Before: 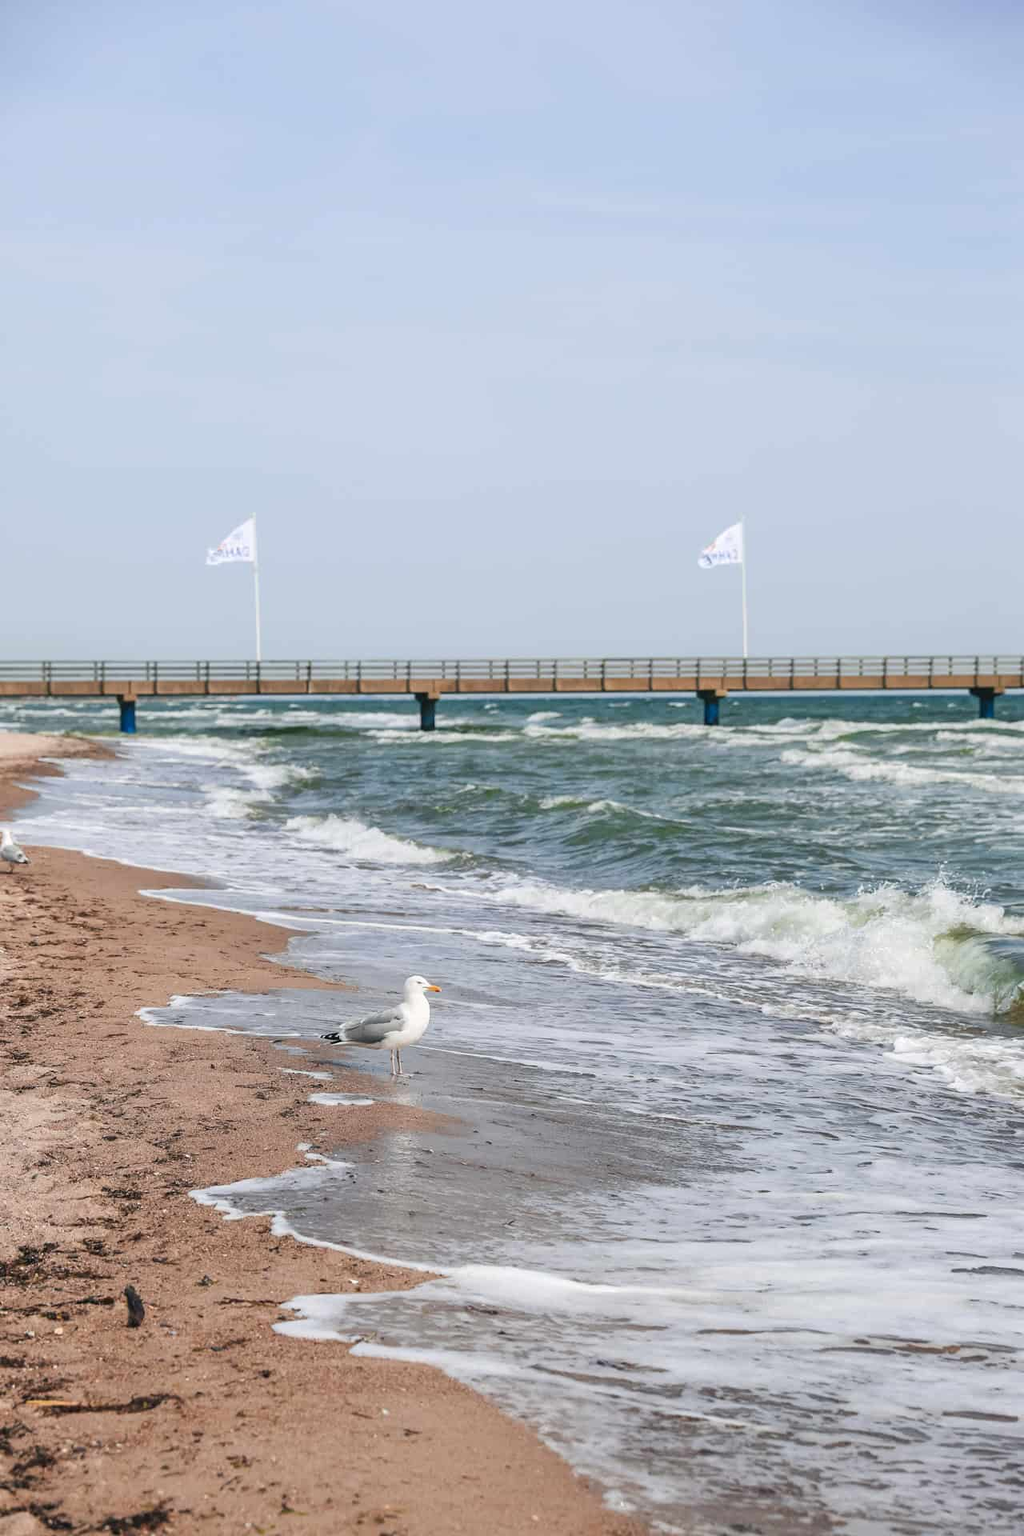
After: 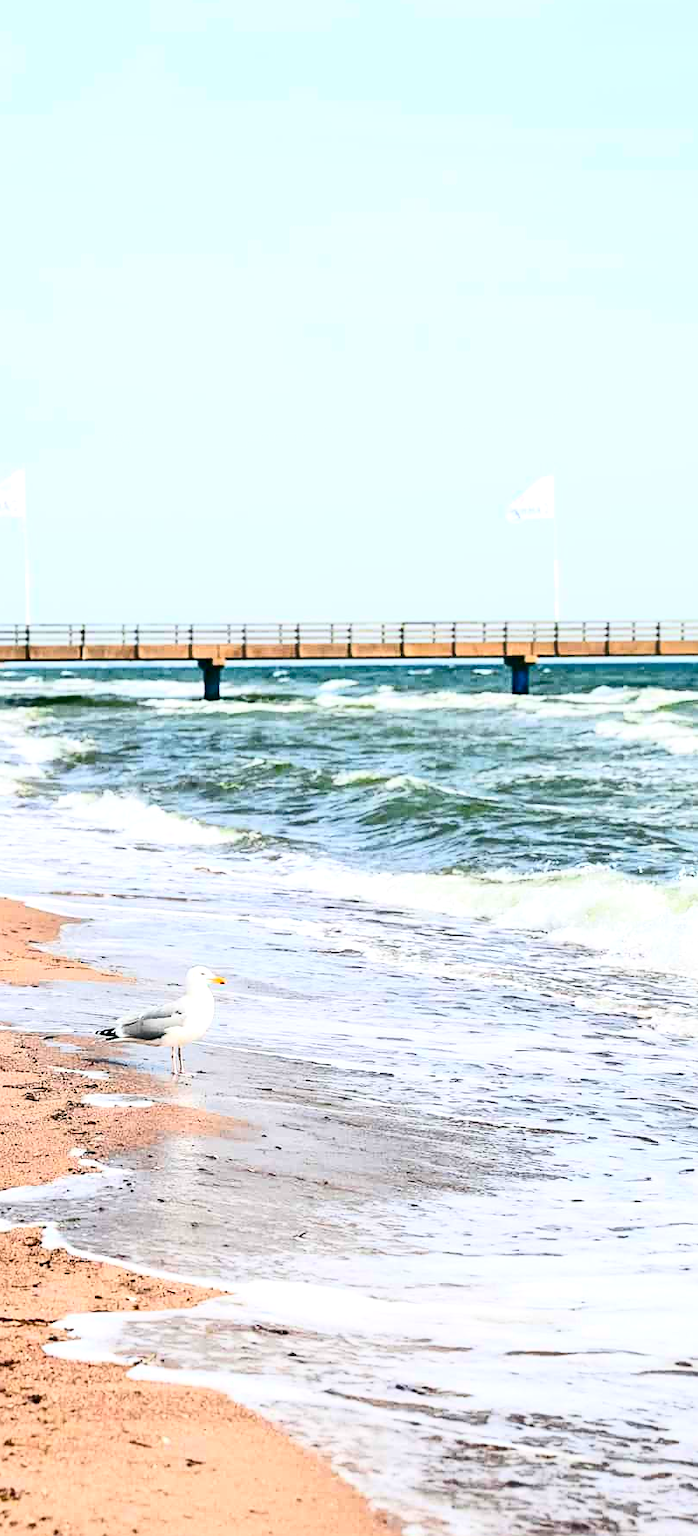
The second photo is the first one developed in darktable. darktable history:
sharpen: amount 0.215
contrast brightness saturation: contrast 0.406, brightness 0.05, saturation 0.251
color balance rgb: global offset › luminance -0.881%, perceptual saturation grading › global saturation 10.446%, global vibrance 11.072%
exposure: black level correction 0, exposure 0.588 EV, compensate highlight preservation false
crop and rotate: left 22.775%, top 5.644%, right 14.41%, bottom 2.308%
